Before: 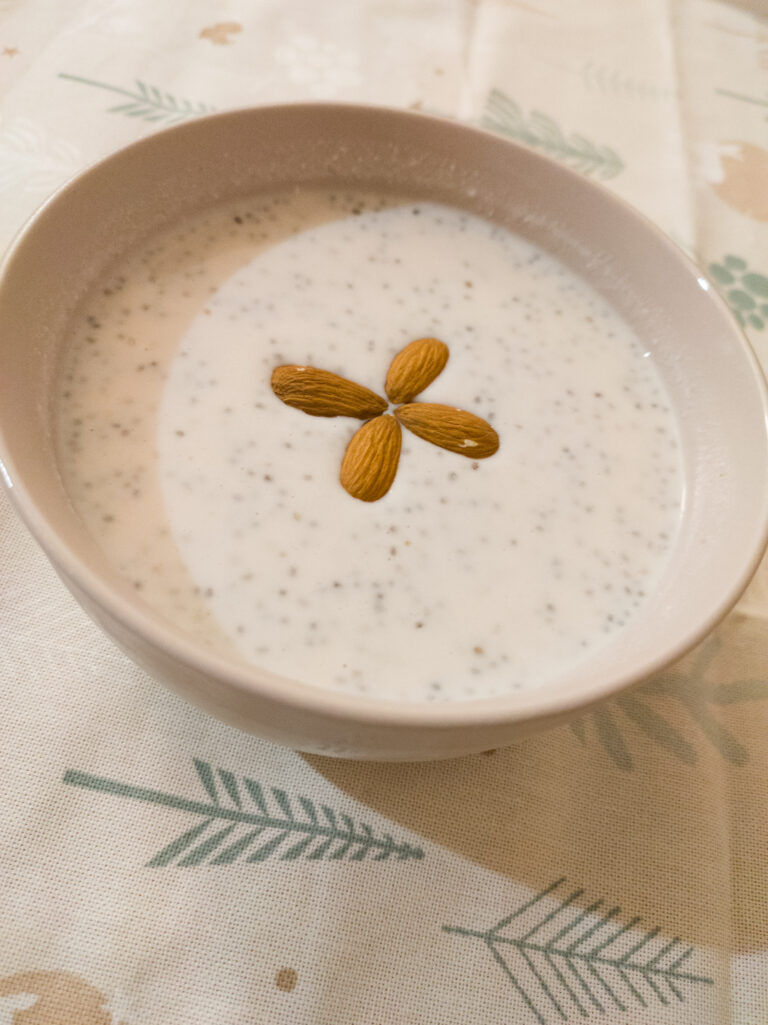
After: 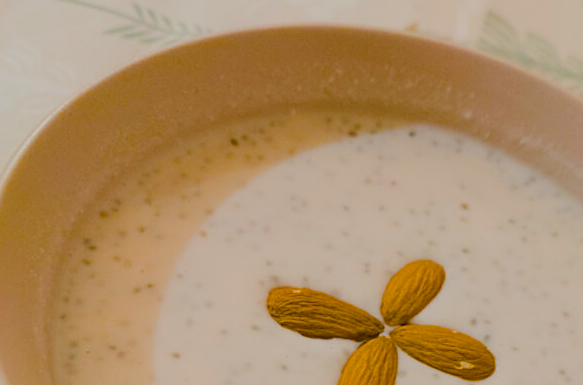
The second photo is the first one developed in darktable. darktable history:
crop: left 0.571%, top 7.639%, right 23.398%, bottom 54.731%
sharpen: on, module defaults
filmic rgb: black relative exposure -6.62 EV, white relative exposure 4.7 EV, threshold 5.97 EV, hardness 3.1, contrast 0.809, enable highlight reconstruction true
color balance rgb: shadows lift › chroma 2.064%, shadows lift › hue 187.31°, linear chroma grading › global chroma 15.095%, perceptual saturation grading › global saturation 29.412%, global vibrance 41.073%
